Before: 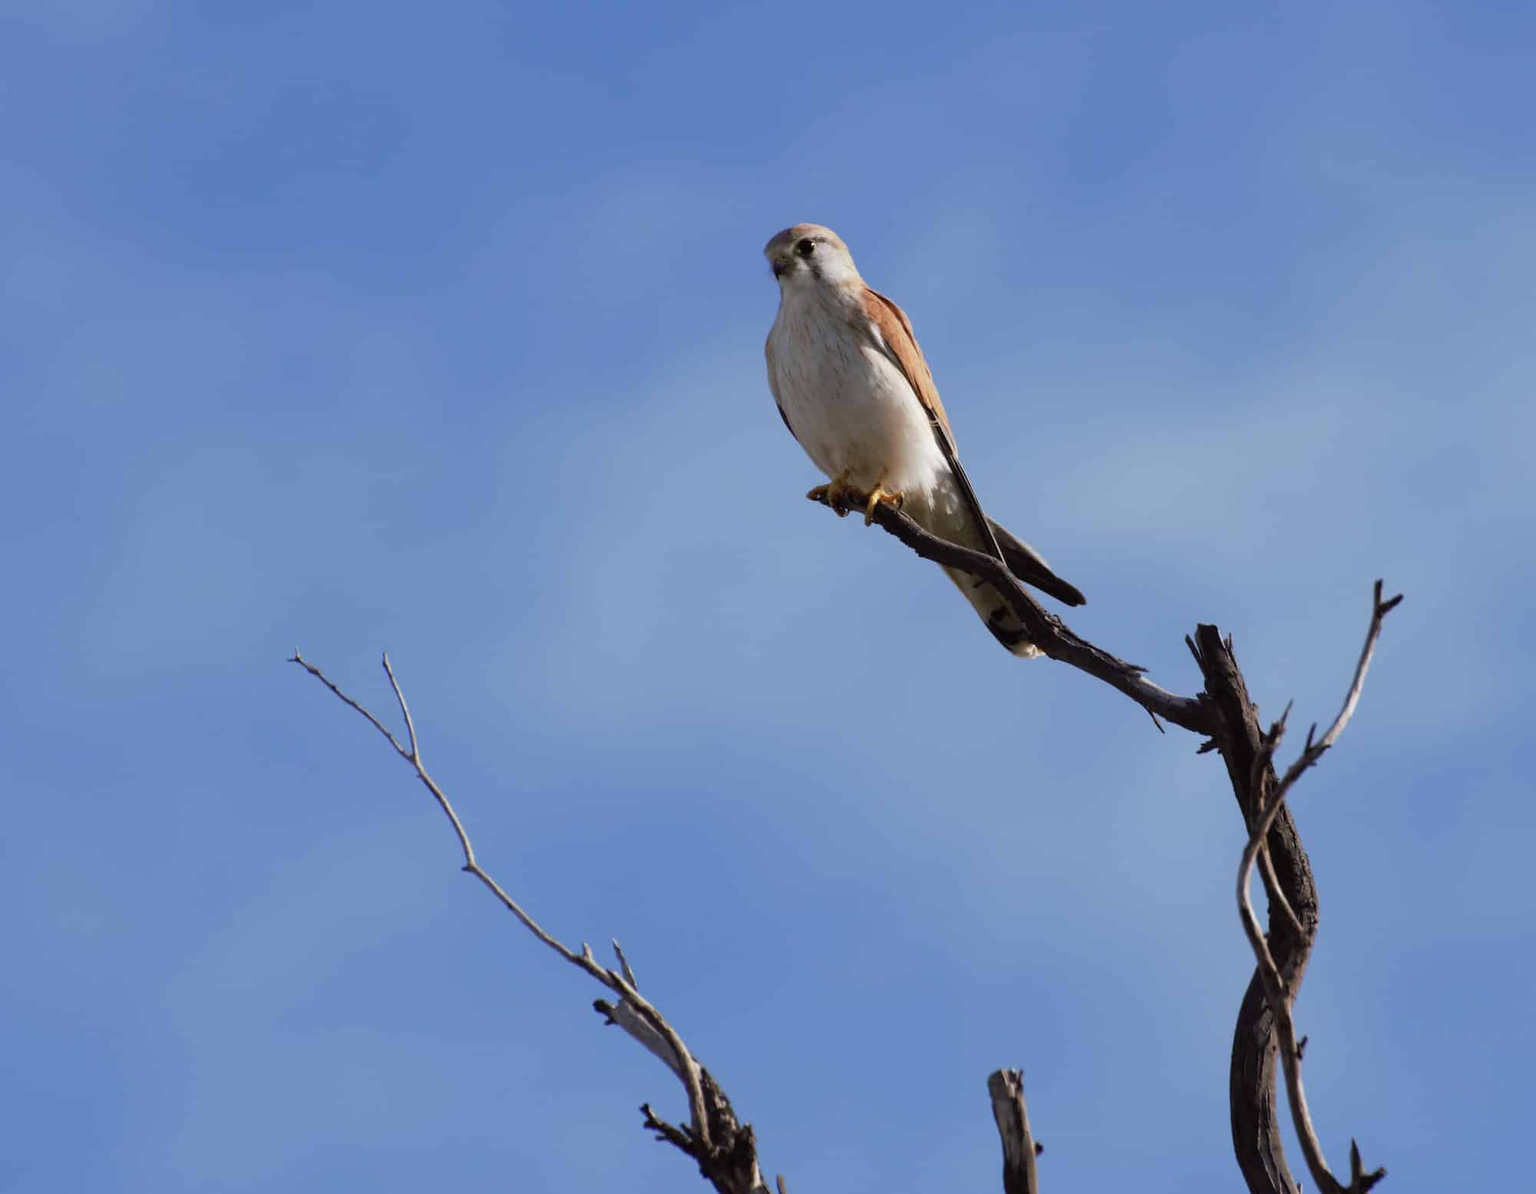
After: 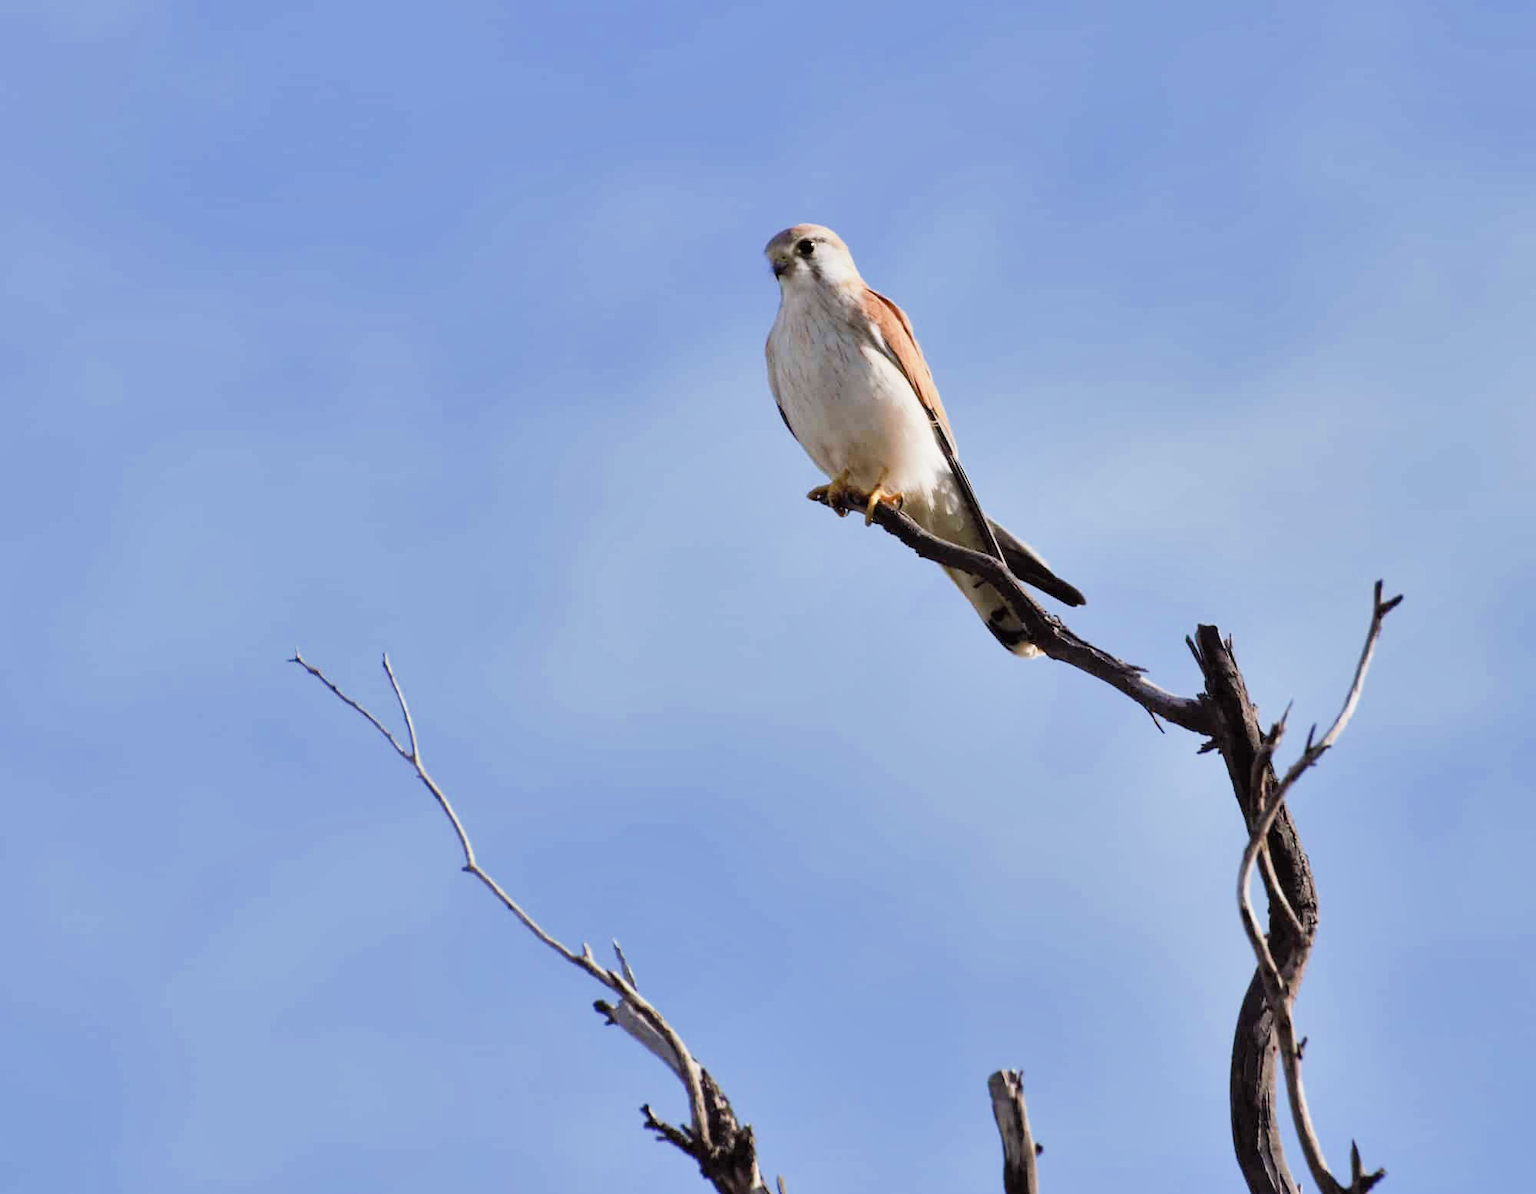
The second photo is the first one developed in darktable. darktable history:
exposure: black level correction 0, exposure 1.45 EV, compensate exposure bias true, compensate highlight preservation false
shadows and highlights: soften with gaussian
filmic rgb: black relative exposure -7.65 EV, white relative exposure 4.56 EV, hardness 3.61
